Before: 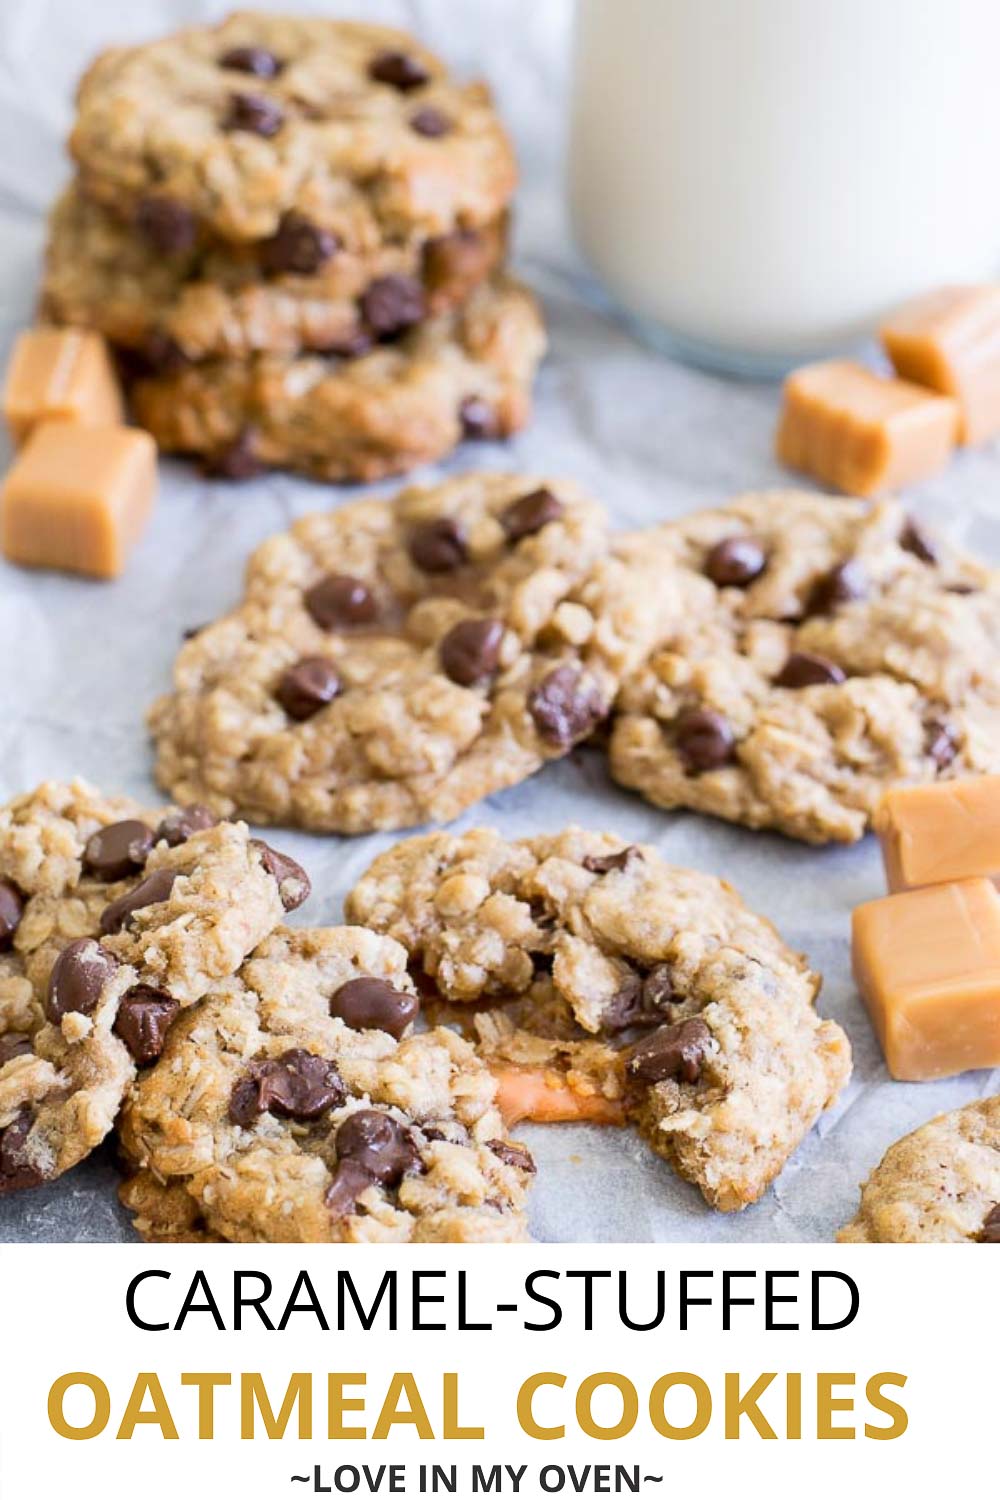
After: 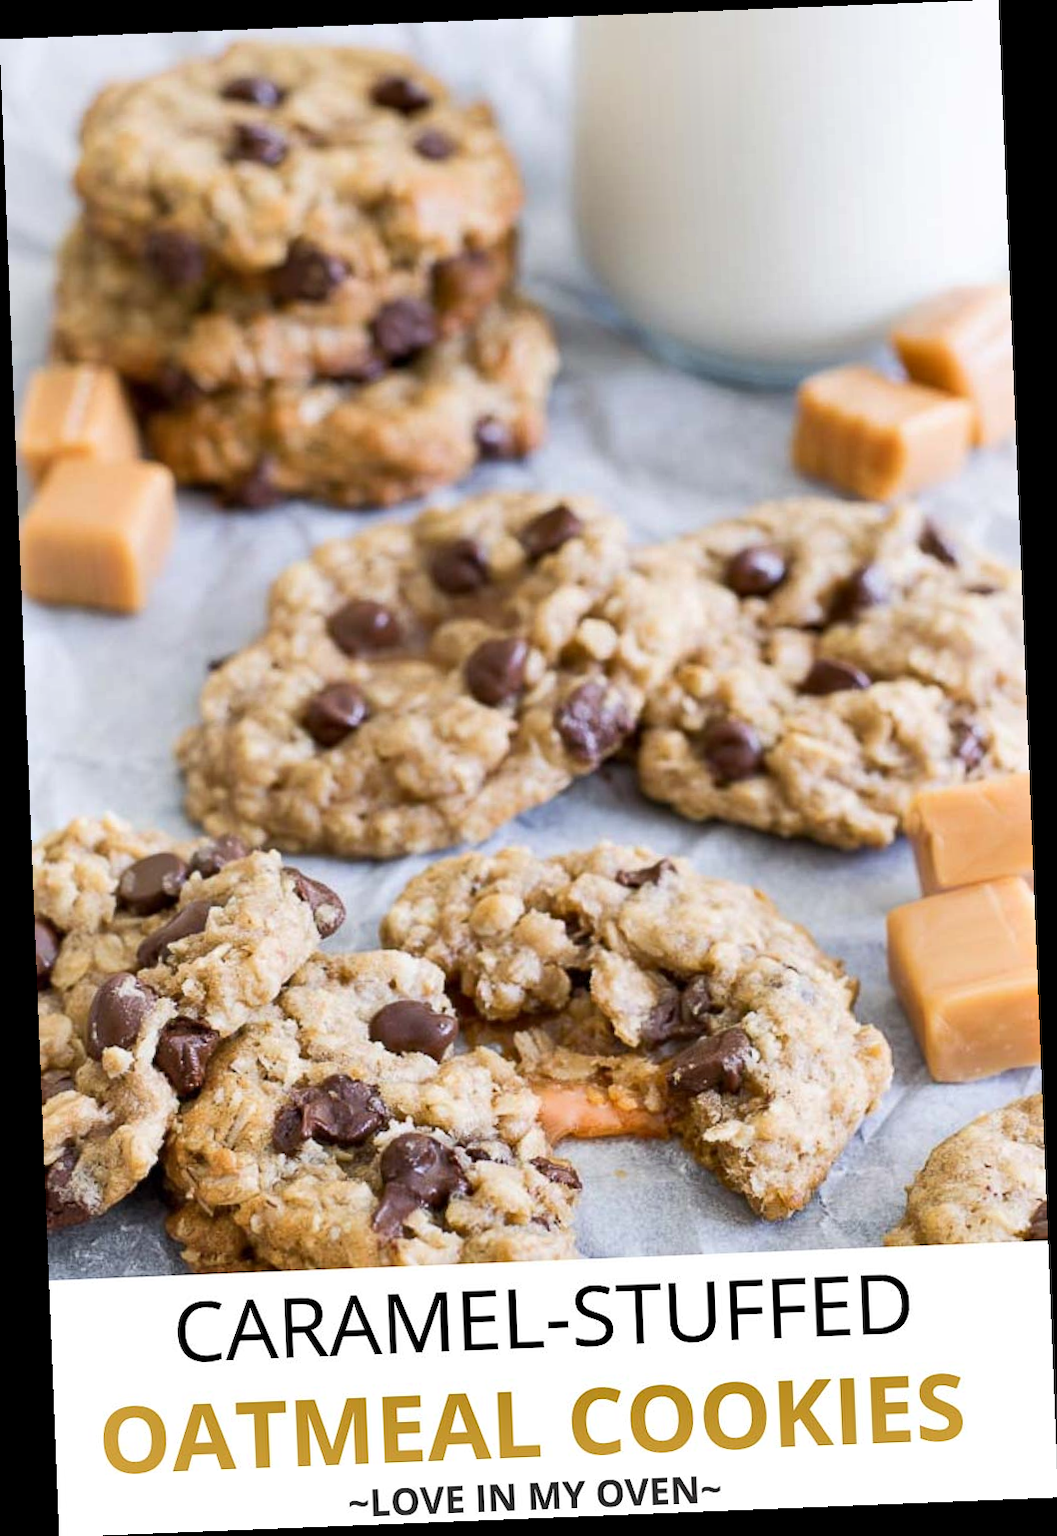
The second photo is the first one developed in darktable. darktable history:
shadows and highlights: soften with gaussian
contrast brightness saturation: contrast 0.01, saturation -0.05
rotate and perspective: rotation -2.29°, automatic cropping off
